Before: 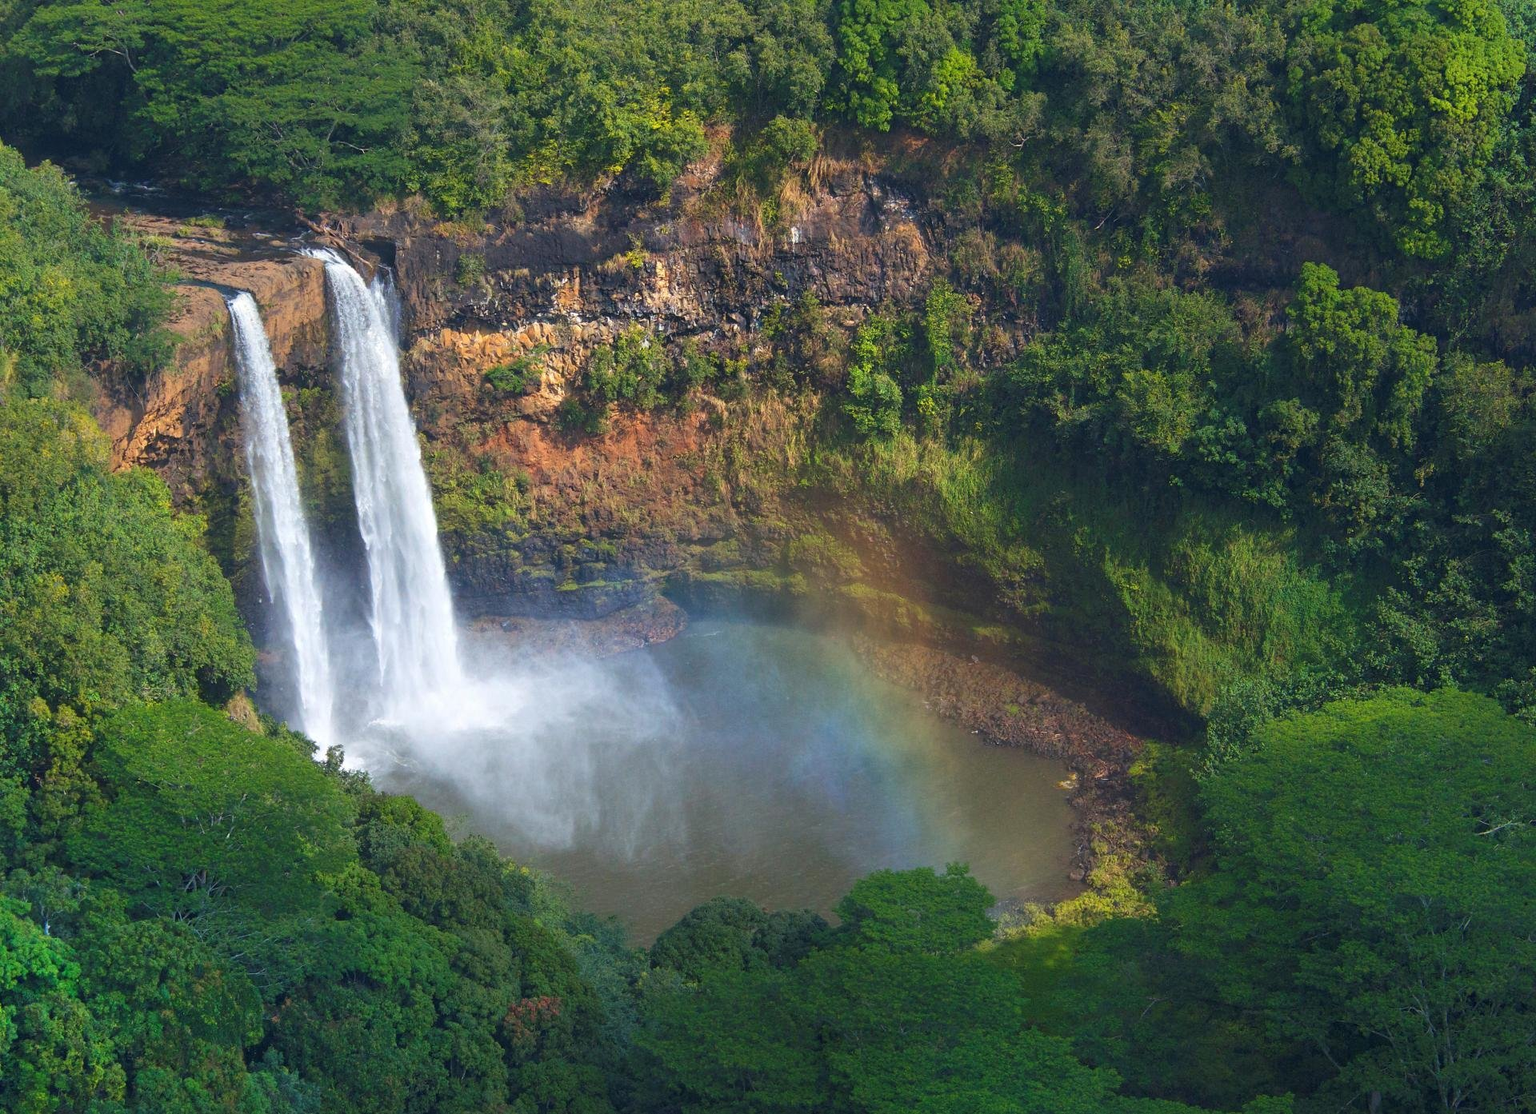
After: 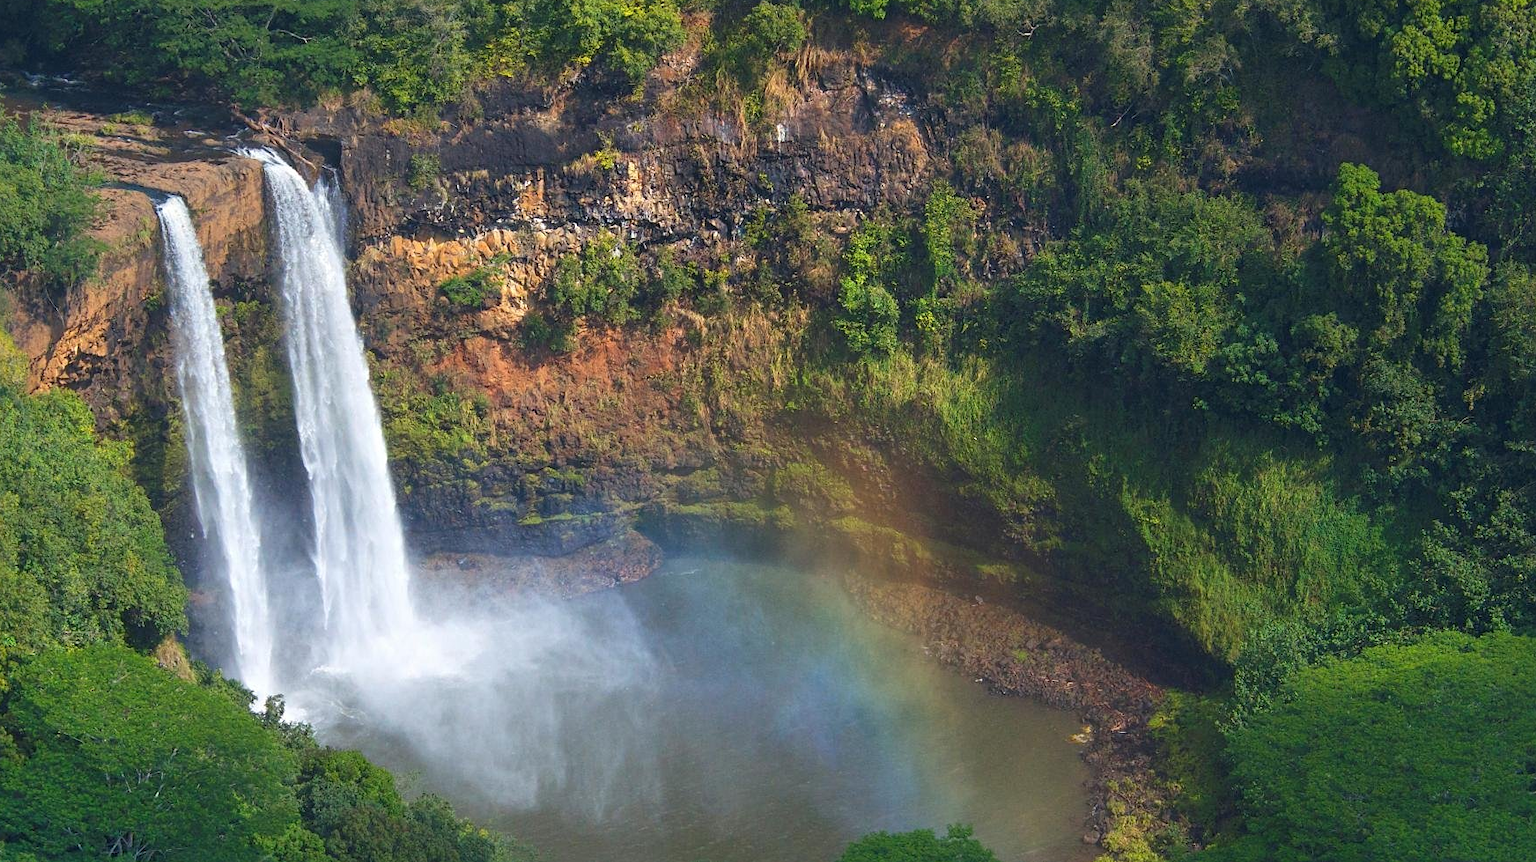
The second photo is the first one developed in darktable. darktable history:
crop: left 5.596%, top 10.314%, right 3.534%, bottom 19.395%
sharpen: amount 0.2
